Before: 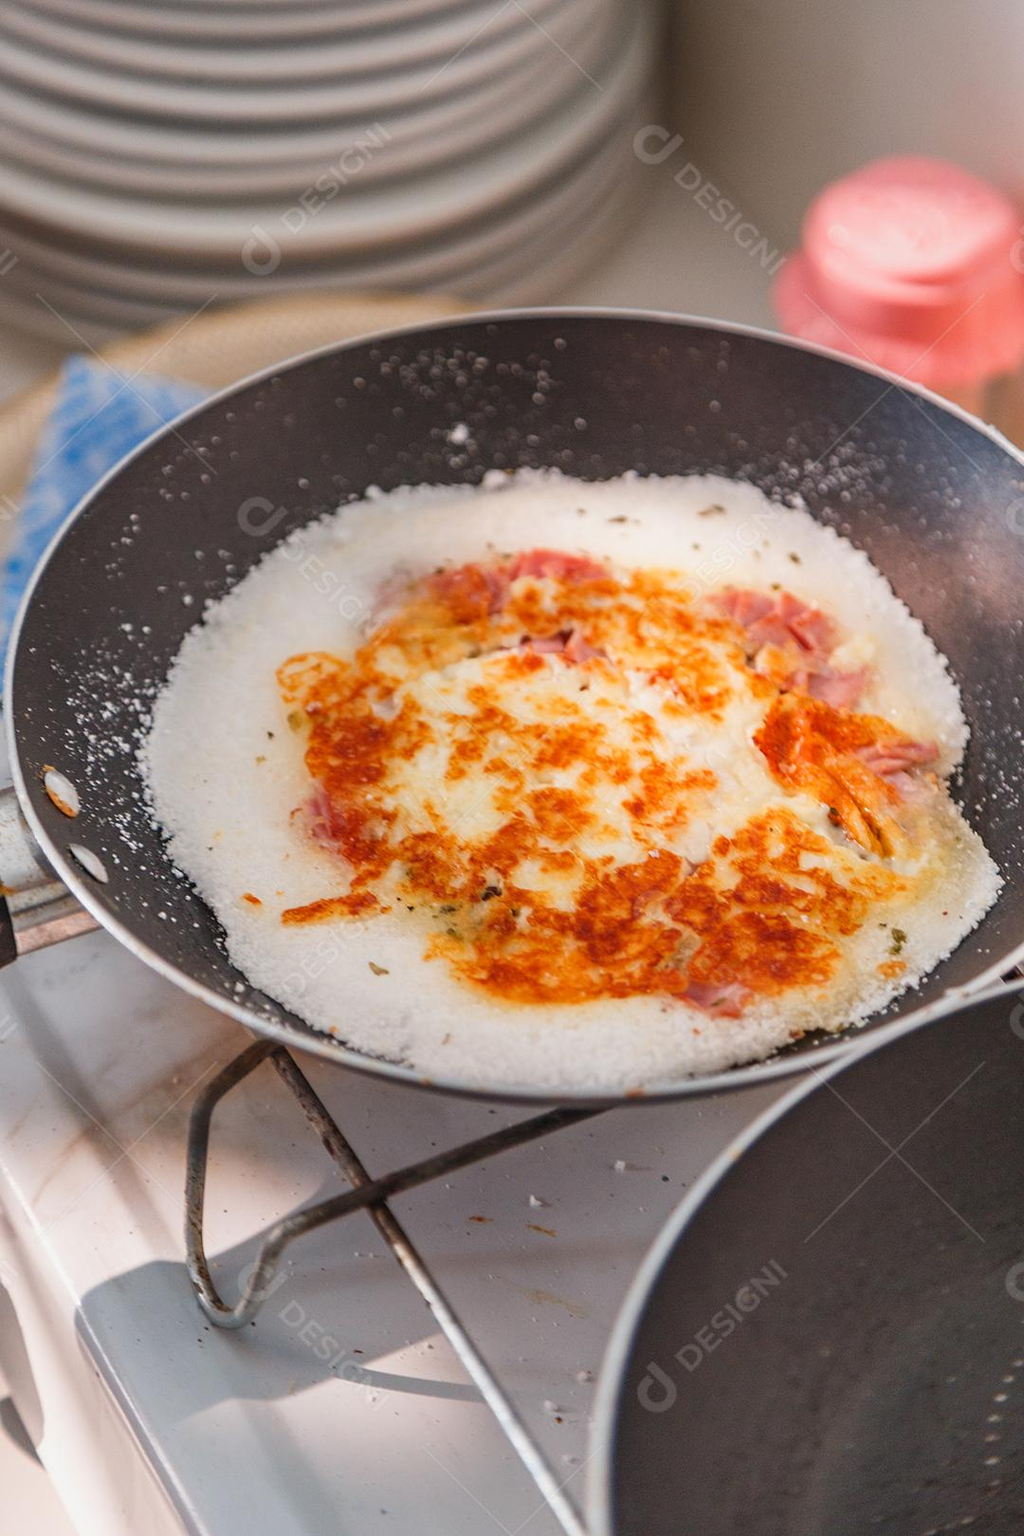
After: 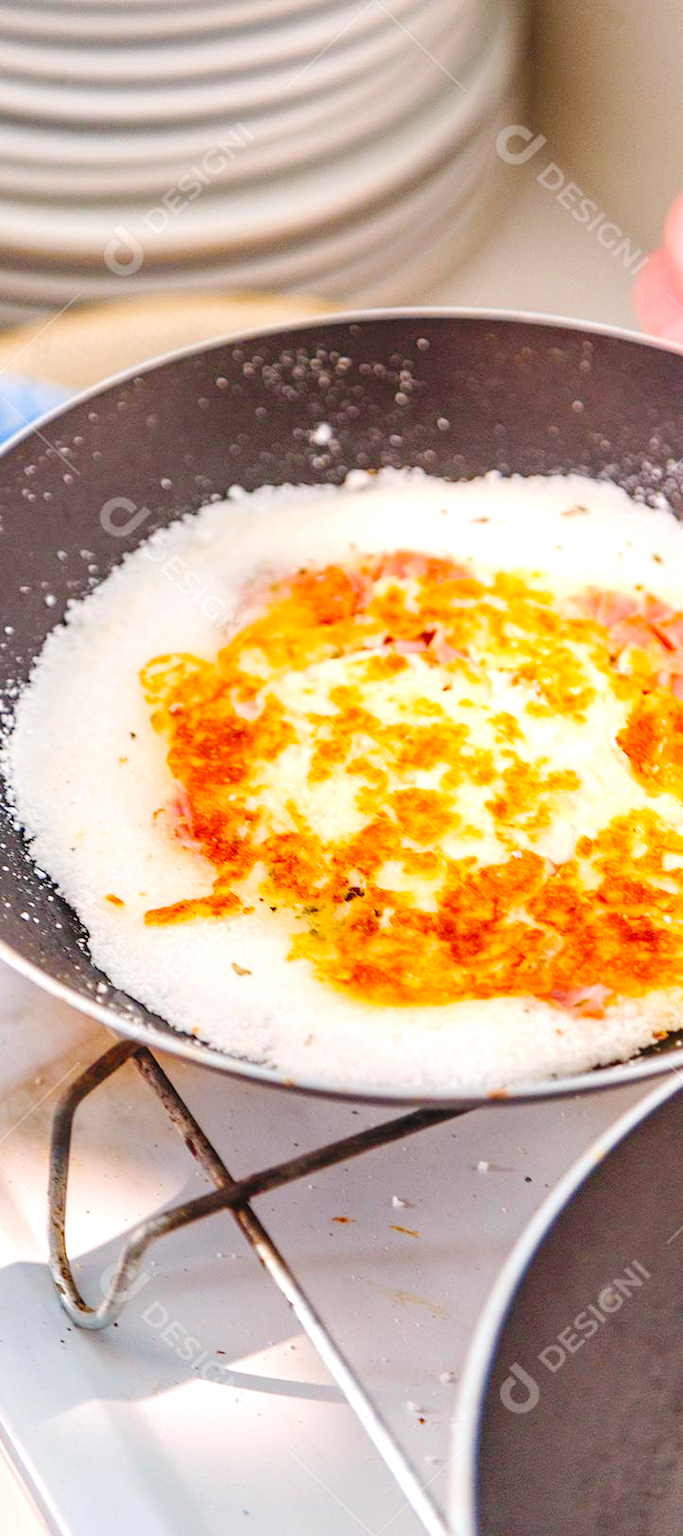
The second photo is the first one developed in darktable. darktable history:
crop and rotate: left 13.507%, right 19.772%
exposure: black level correction 0, exposure 0.699 EV, compensate exposure bias true, compensate highlight preservation false
tone curve: curves: ch0 [(0, 0) (0.003, 0.044) (0.011, 0.045) (0.025, 0.048) (0.044, 0.051) (0.069, 0.065) (0.1, 0.08) (0.136, 0.108) (0.177, 0.152) (0.224, 0.216) (0.277, 0.305) (0.335, 0.392) (0.399, 0.481) (0.468, 0.579) (0.543, 0.658) (0.623, 0.729) (0.709, 0.8) (0.801, 0.867) (0.898, 0.93) (1, 1)], preserve colors none
color balance rgb: linear chroma grading › global chroma 24.351%, perceptual saturation grading › global saturation 0.052%, global vibrance 18.569%
